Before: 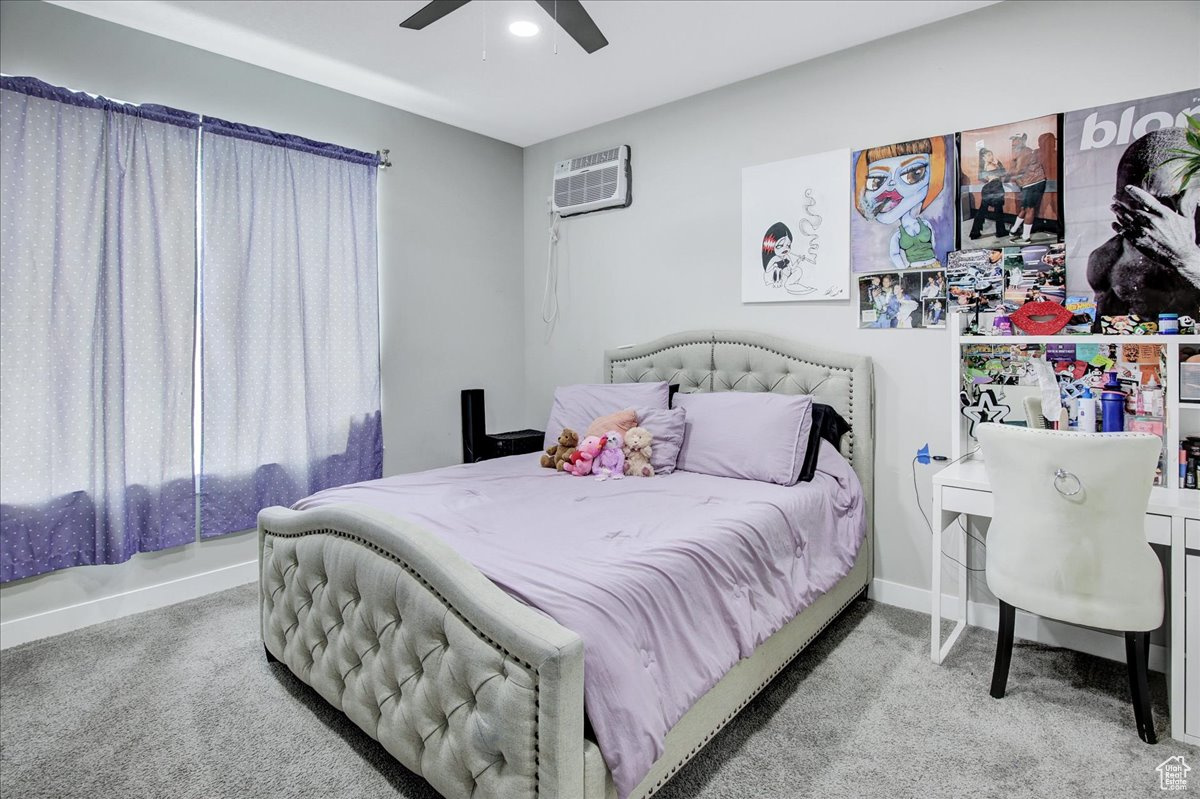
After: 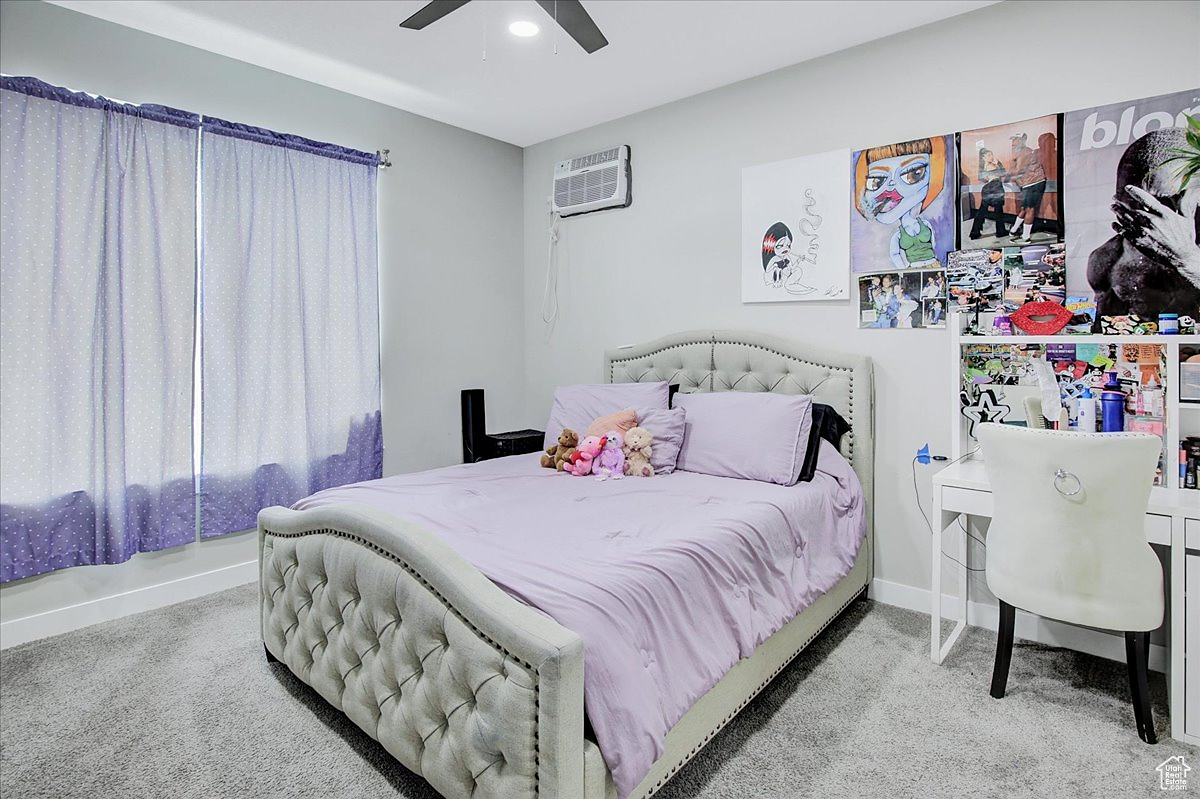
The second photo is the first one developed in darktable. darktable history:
exposure: exposure -0.041 EV, compensate highlight preservation false
base curve: curves: ch0 [(0, 0) (0.262, 0.32) (0.722, 0.705) (1, 1)]
sharpen: radius 1, threshold 1
